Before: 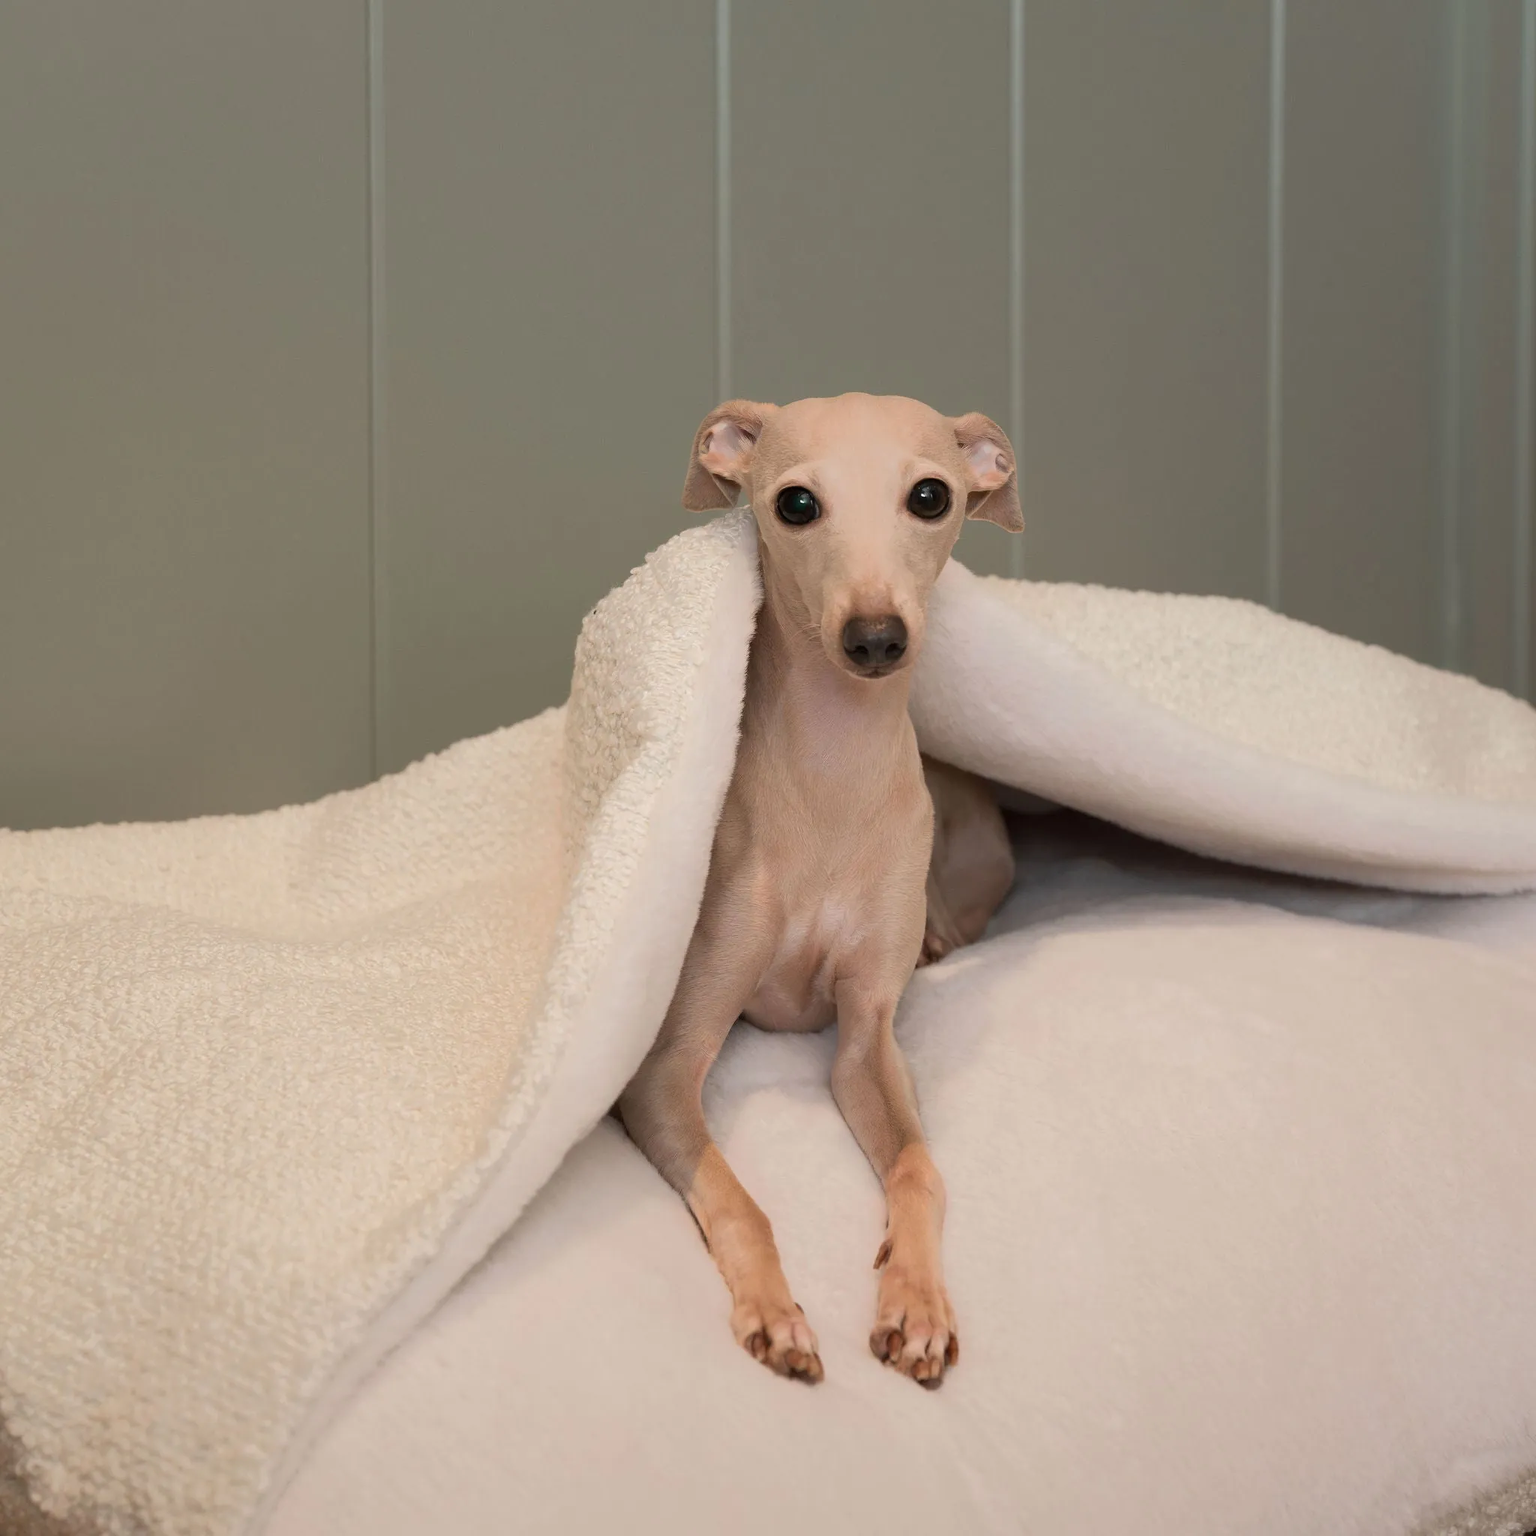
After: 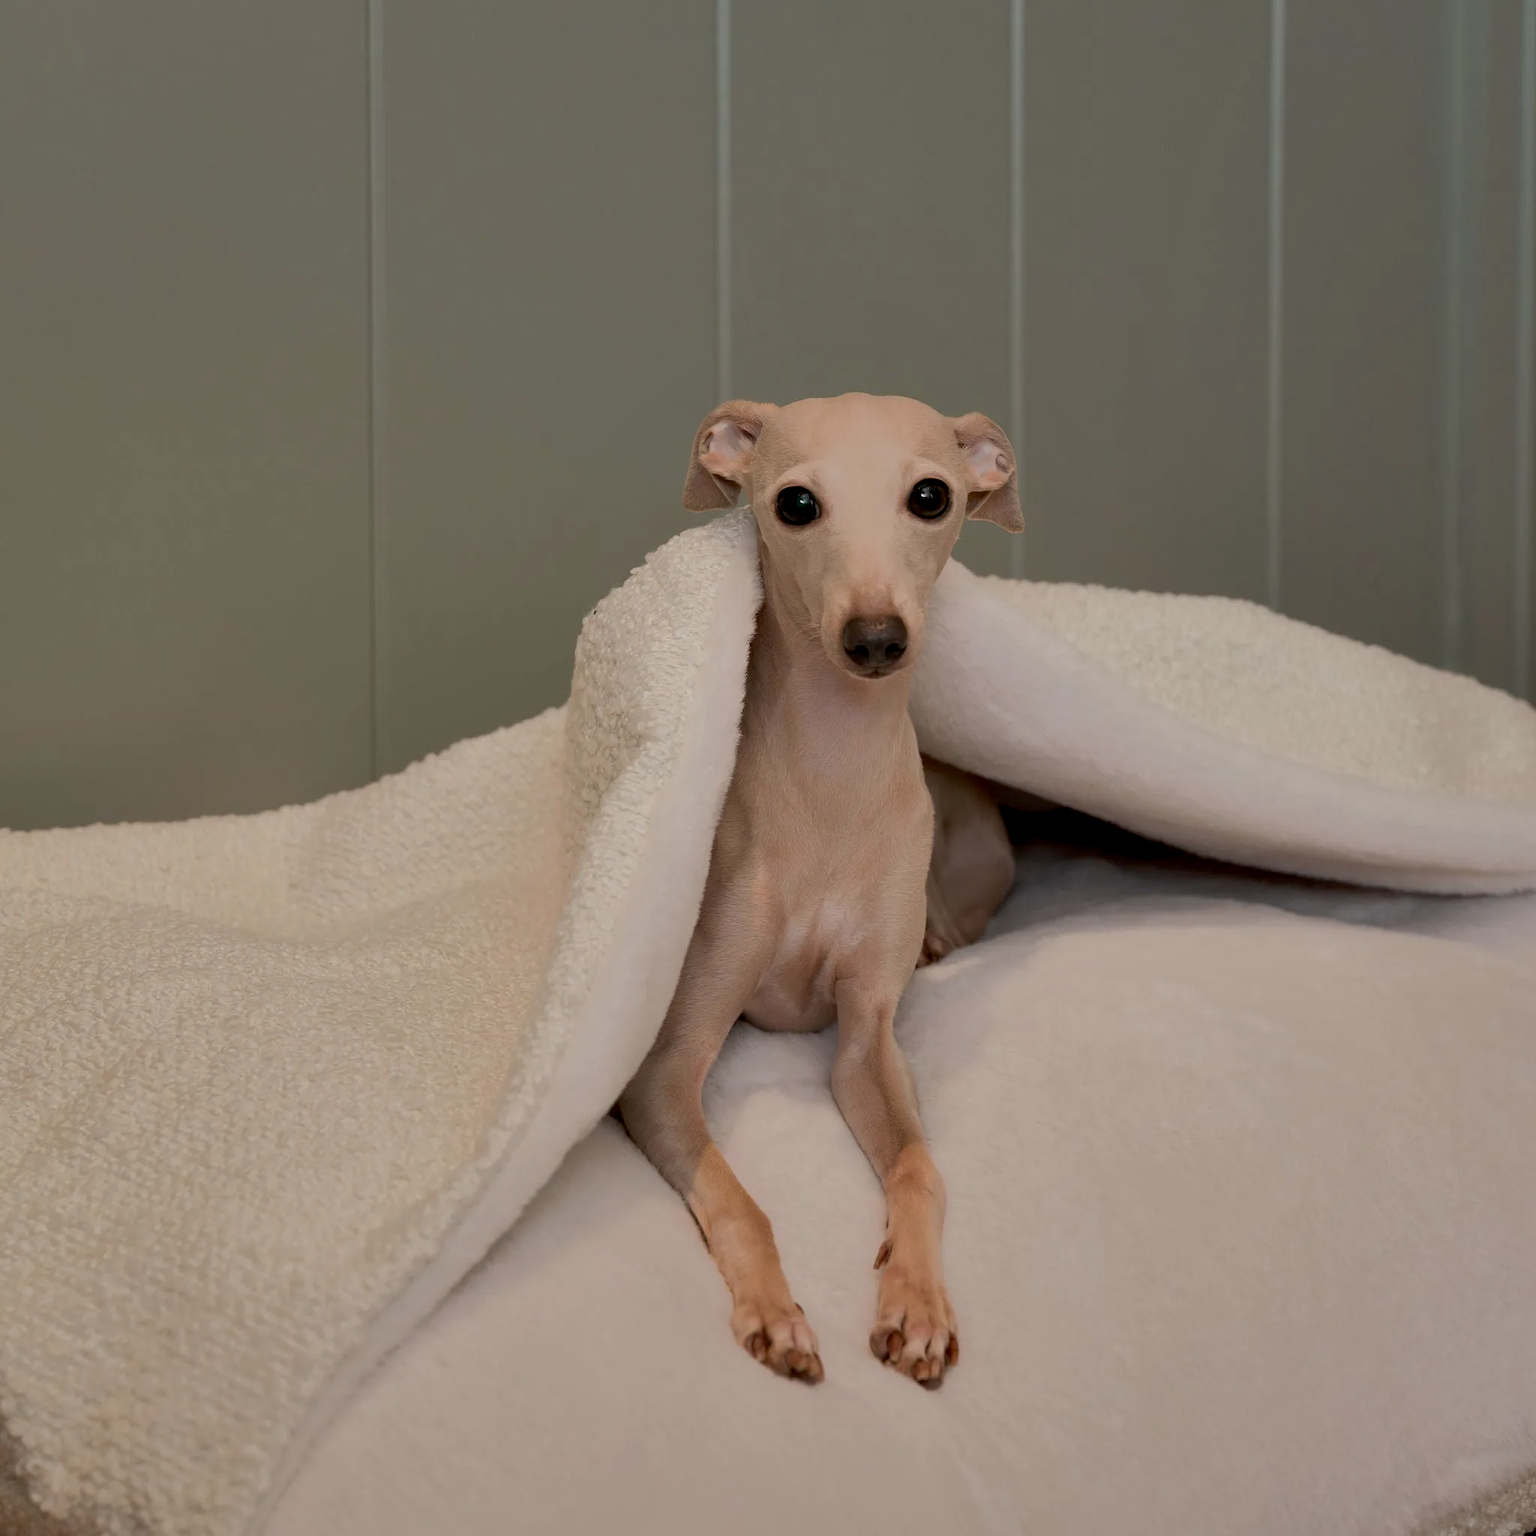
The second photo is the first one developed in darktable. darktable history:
shadows and highlights: soften with gaussian
exposure: black level correction 0.011, exposure -0.478 EV, compensate highlight preservation false
